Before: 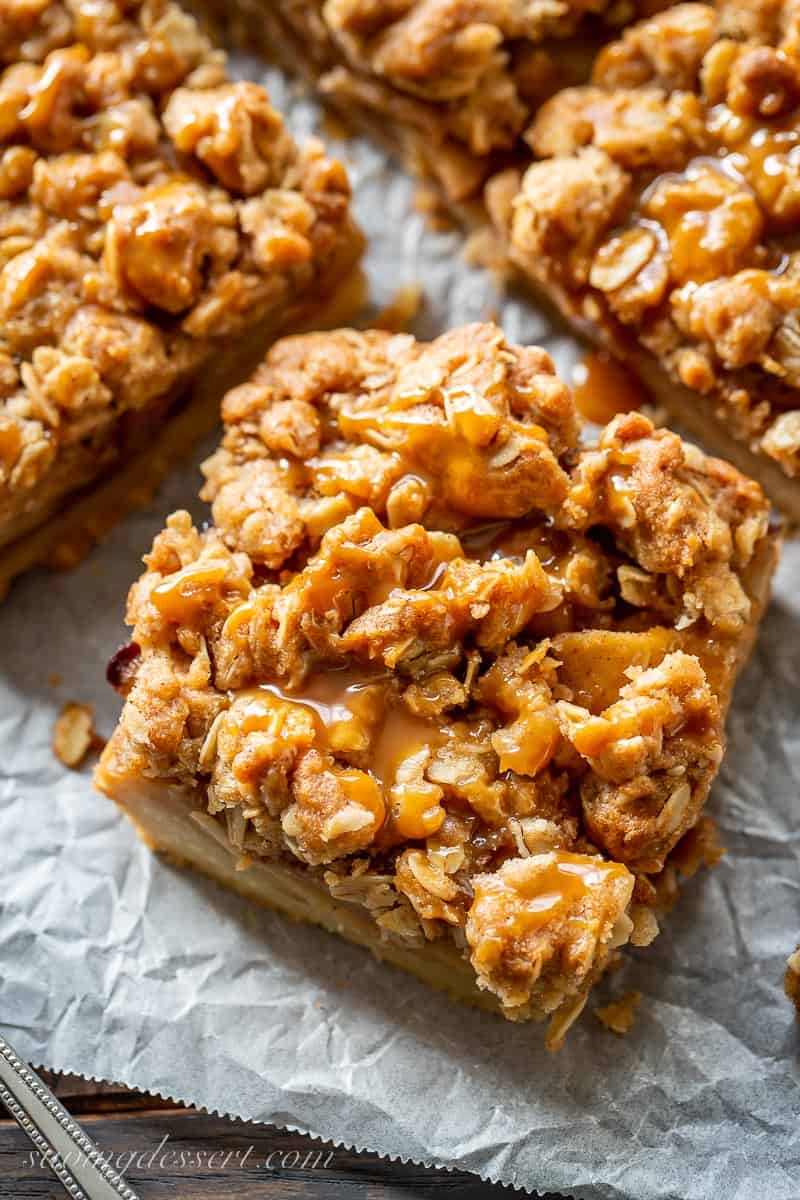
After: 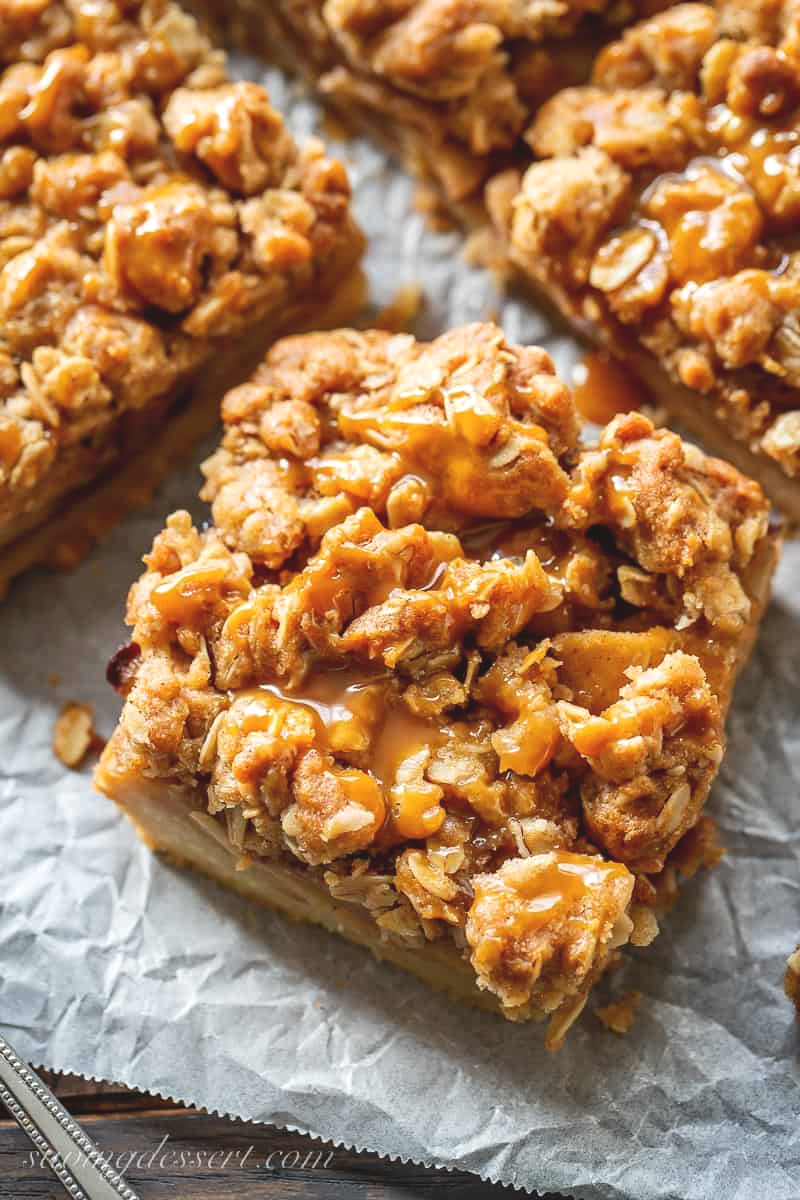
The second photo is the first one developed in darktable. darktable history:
exposure: black level correction -0.008, exposure 0.072 EV, compensate exposure bias true, compensate highlight preservation false
